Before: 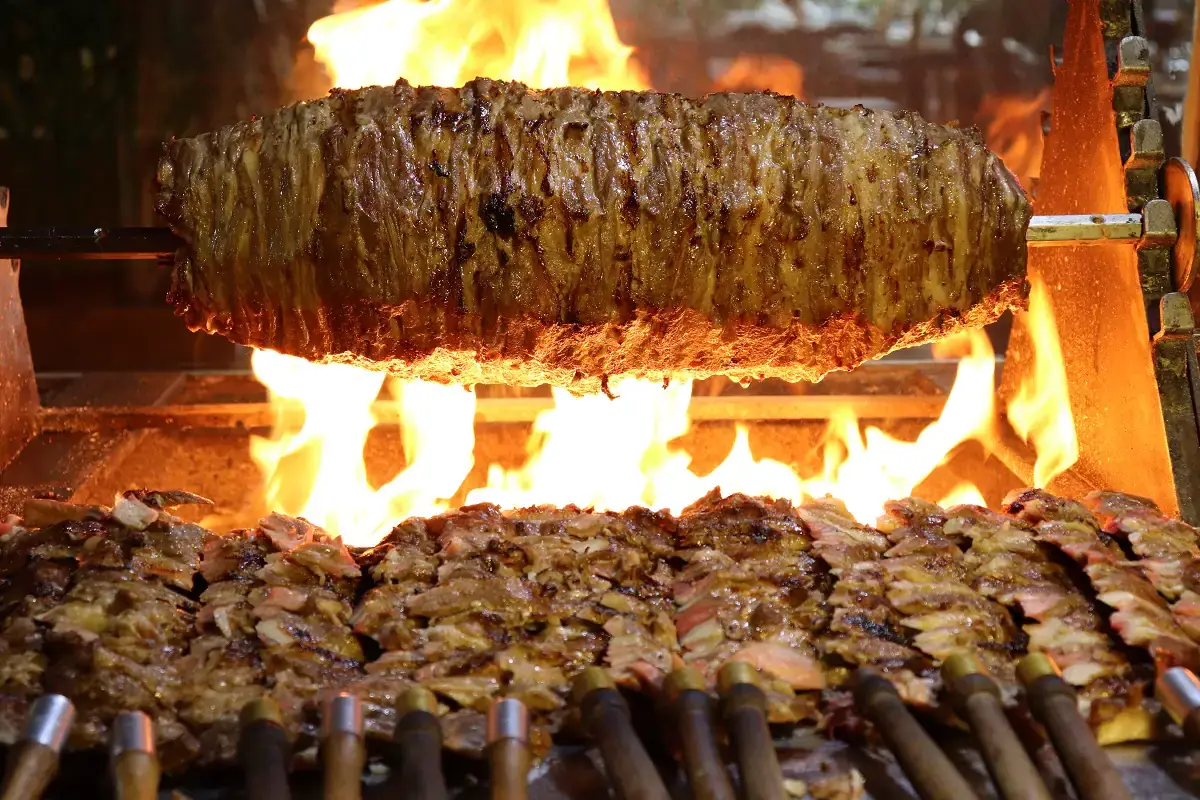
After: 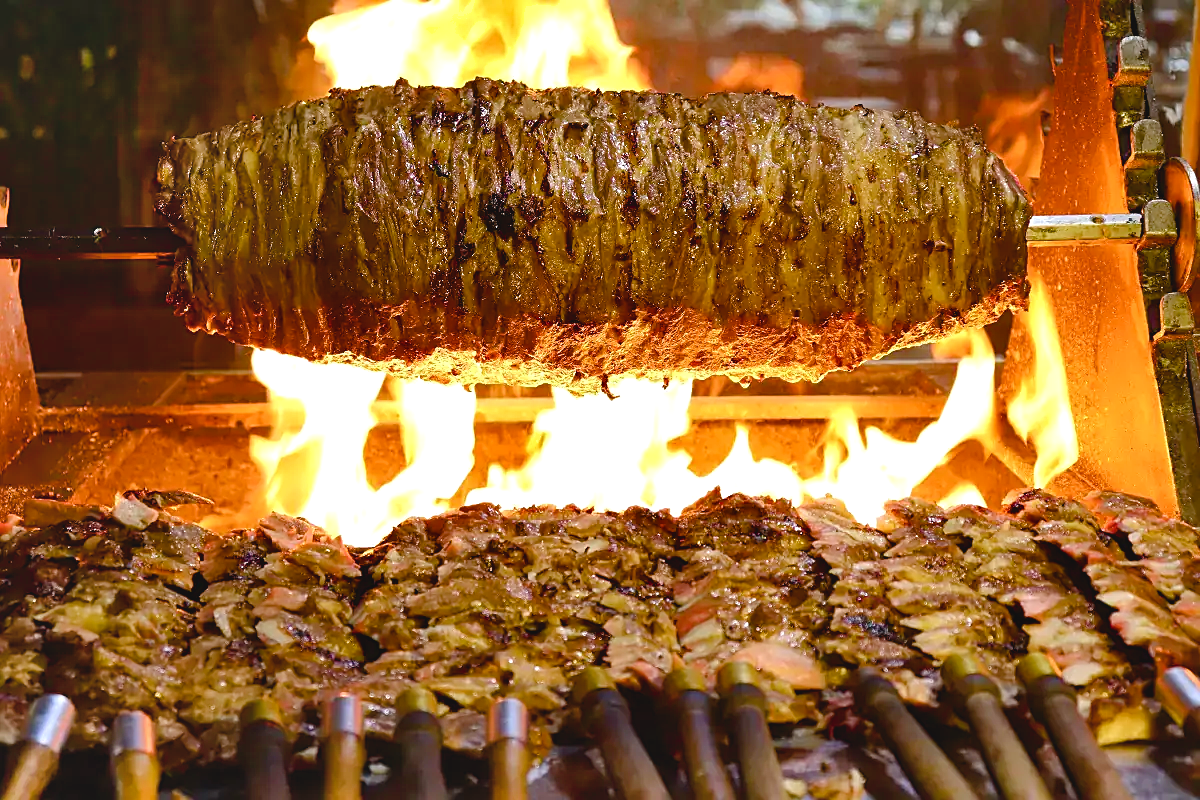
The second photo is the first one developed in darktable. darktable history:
sharpen: on, module defaults
shadows and highlights: shadows 59.64, highlights -60.49, soften with gaussian
exposure: exposure 0.408 EV, compensate highlight preservation false
tone curve: curves: ch0 [(0, 0) (0.003, 0.014) (0.011, 0.014) (0.025, 0.022) (0.044, 0.041) (0.069, 0.063) (0.1, 0.086) (0.136, 0.118) (0.177, 0.161) (0.224, 0.211) (0.277, 0.262) (0.335, 0.323) (0.399, 0.384) (0.468, 0.459) (0.543, 0.54) (0.623, 0.624) (0.709, 0.711) (0.801, 0.796) (0.898, 0.879) (1, 1)], color space Lab, independent channels, preserve colors none
contrast brightness saturation: contrast -0.102, saturation -0.09
color balance rgb: global offset › hue 172.24°, perceptual saturation grading › global saturation 20%, perceptual saturation grading › highlights -25.149%, perceptual saturation grading › shadows 50.136%, global vibrance 24.446%
